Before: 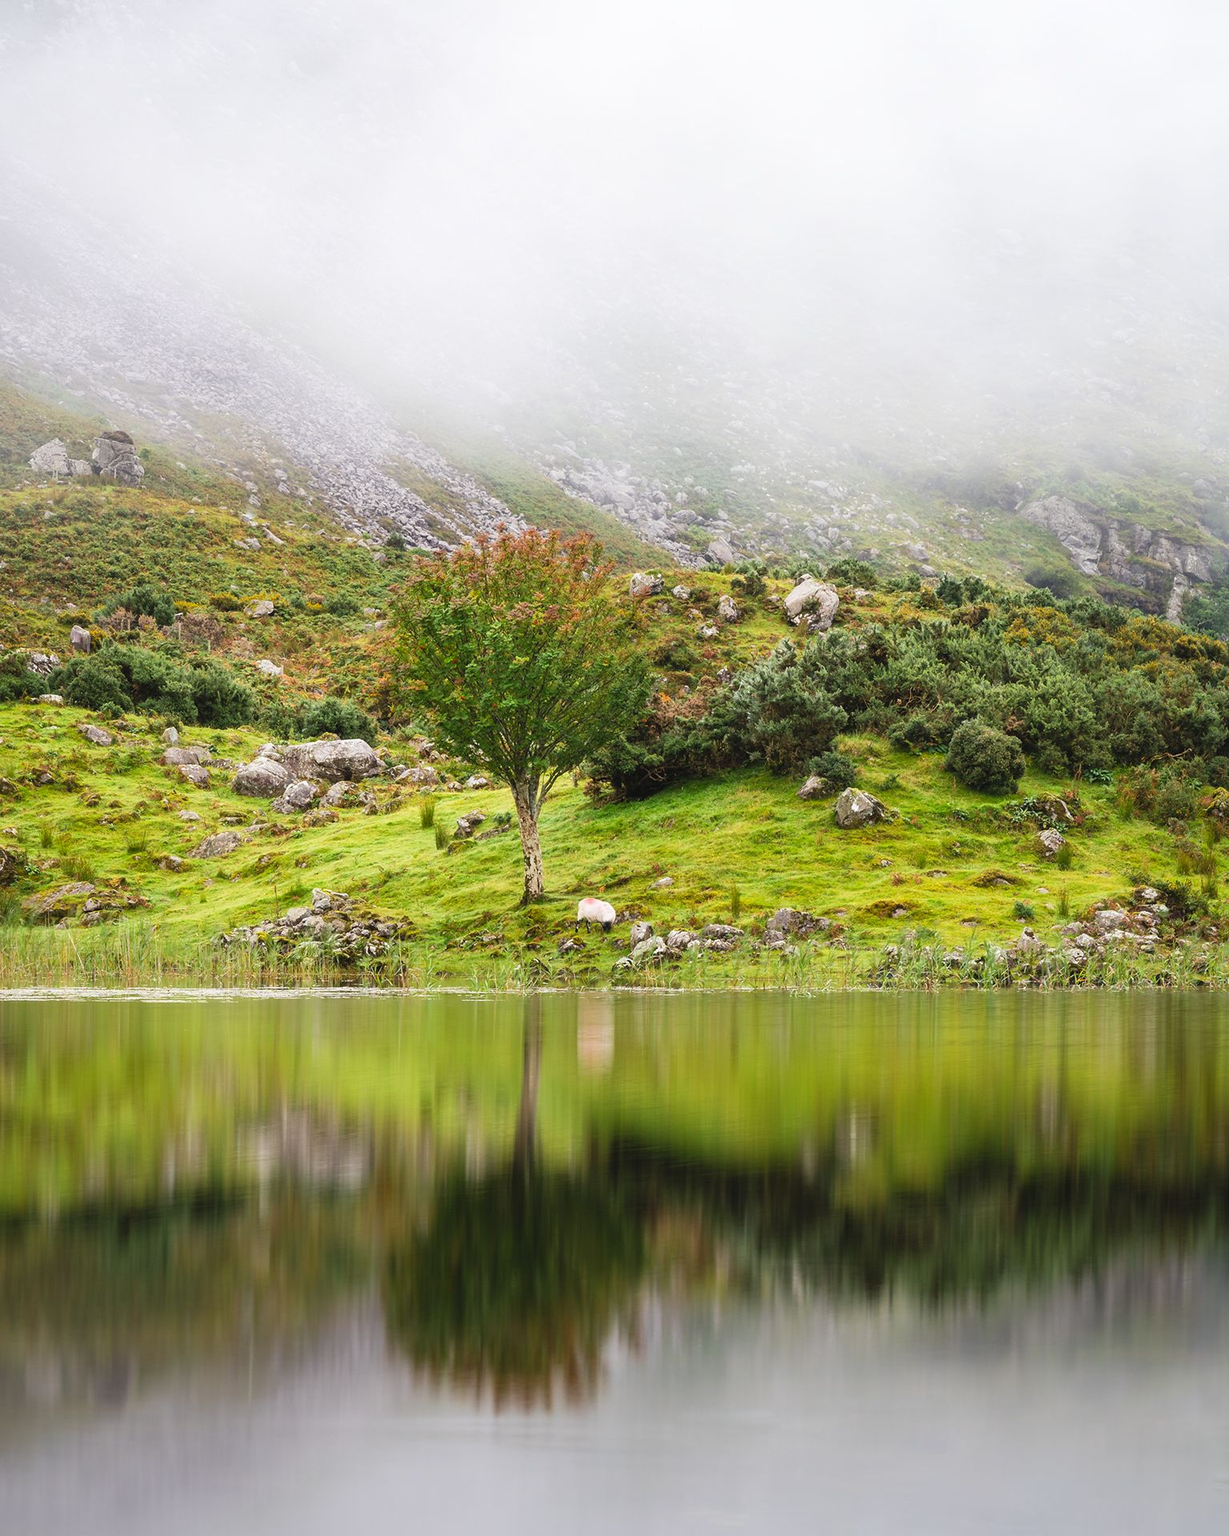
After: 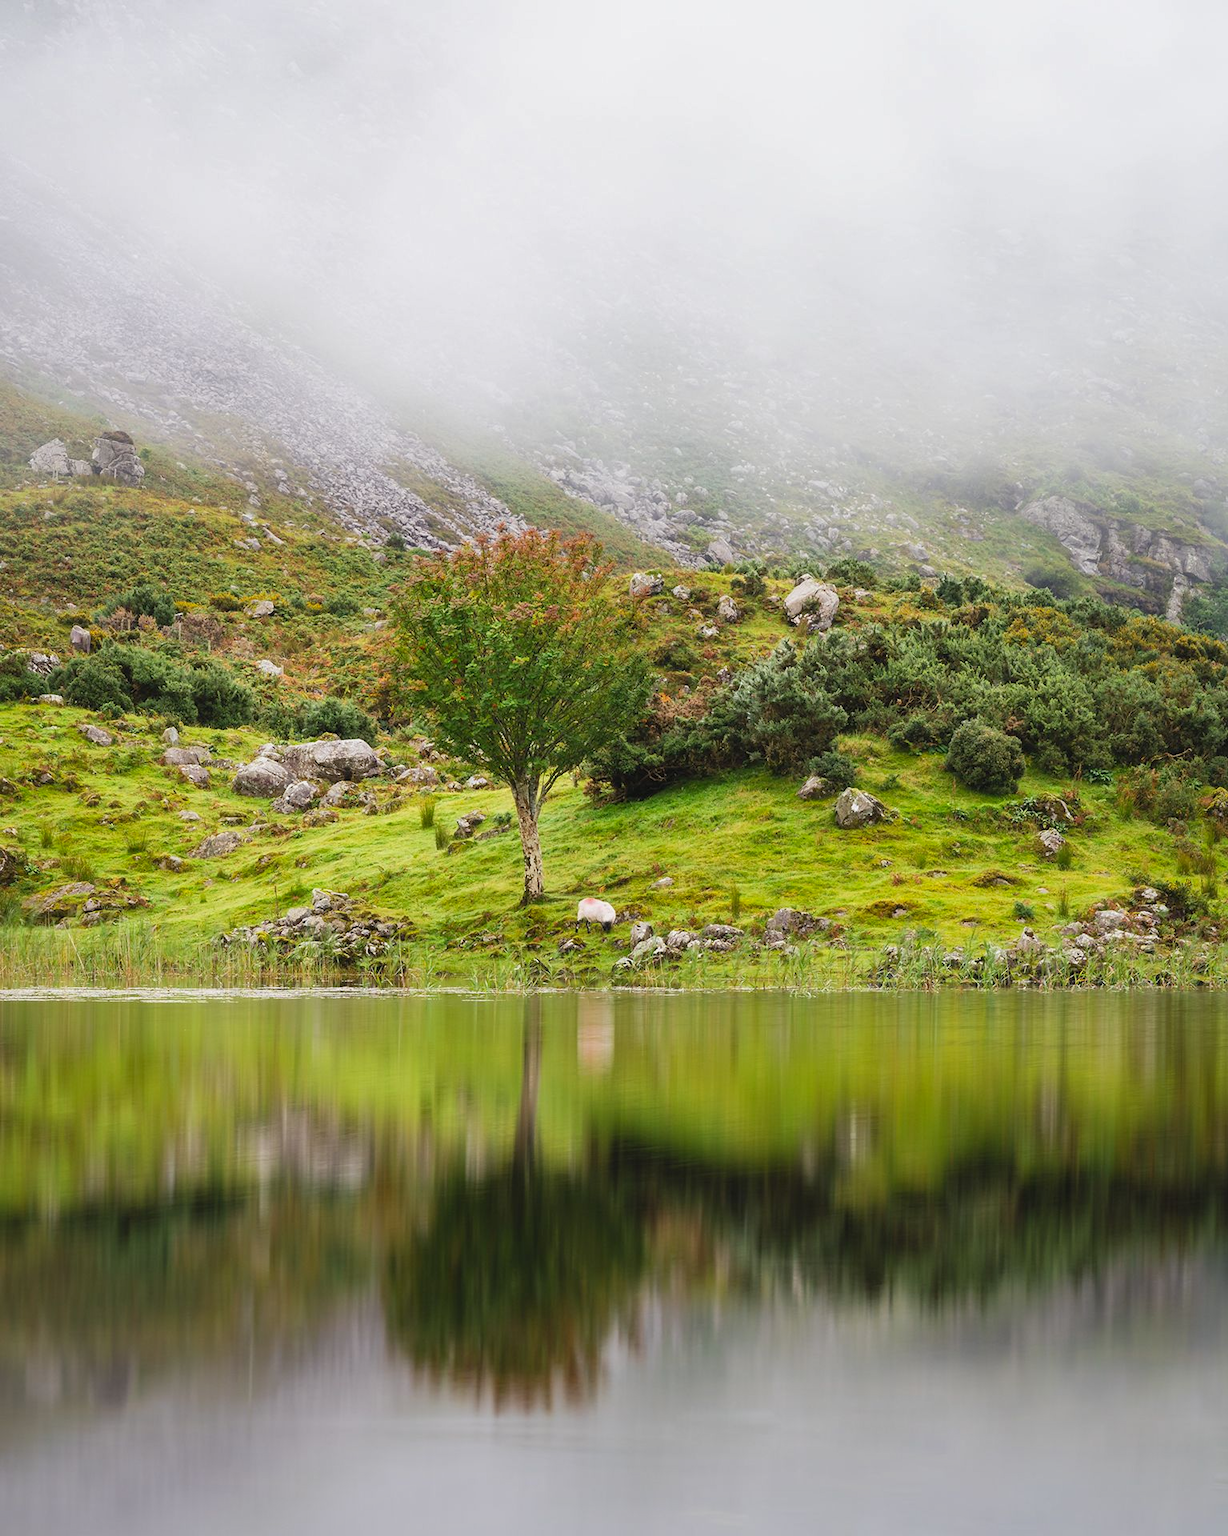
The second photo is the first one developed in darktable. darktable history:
shadows and highlights: shadows 25.03, white point adjustment -3.12, highlights -30.17, highlights color adjustment 0.003%
